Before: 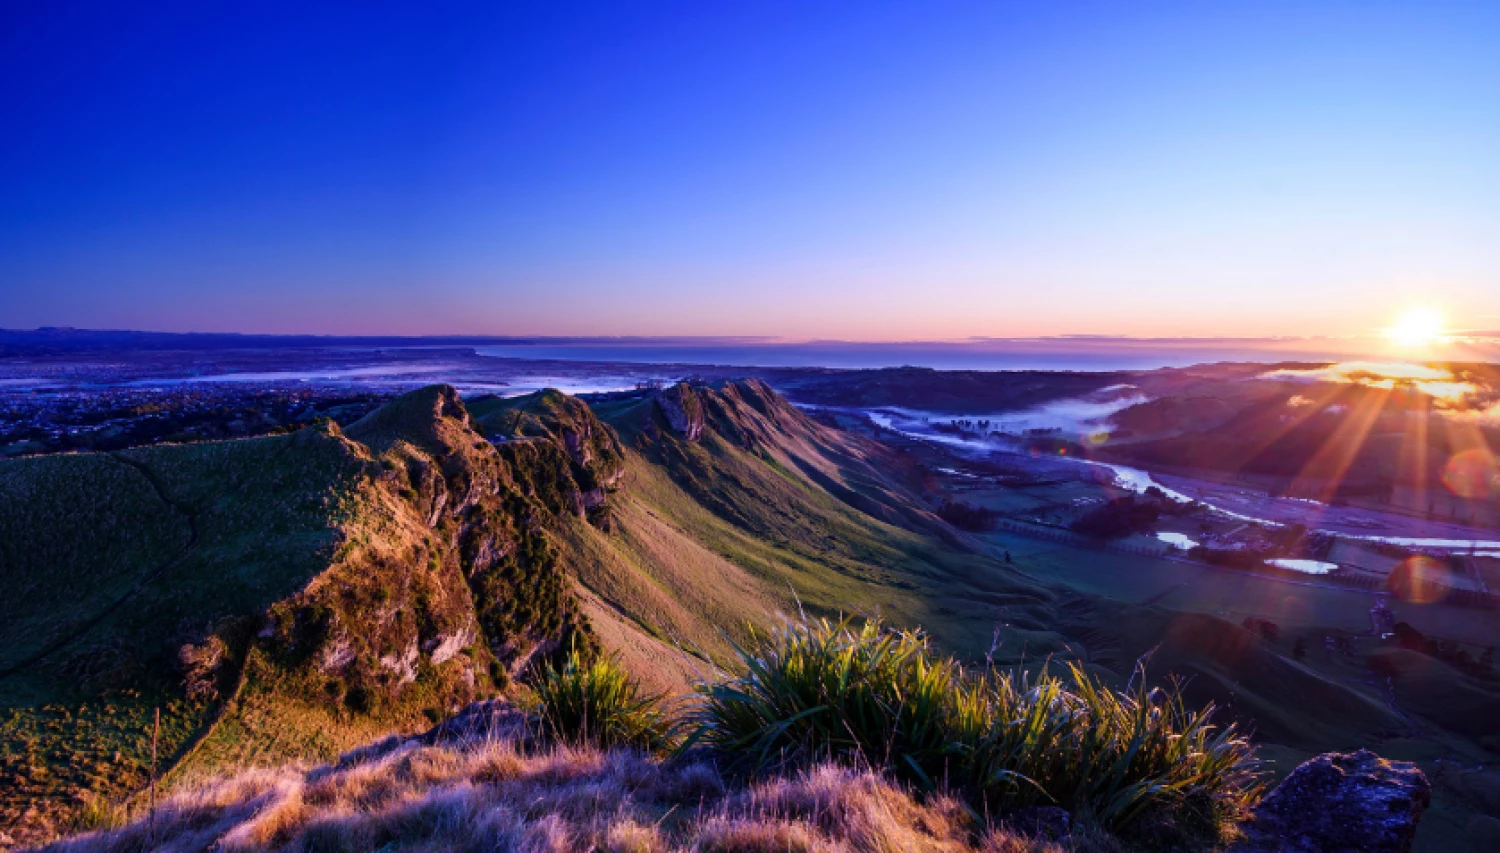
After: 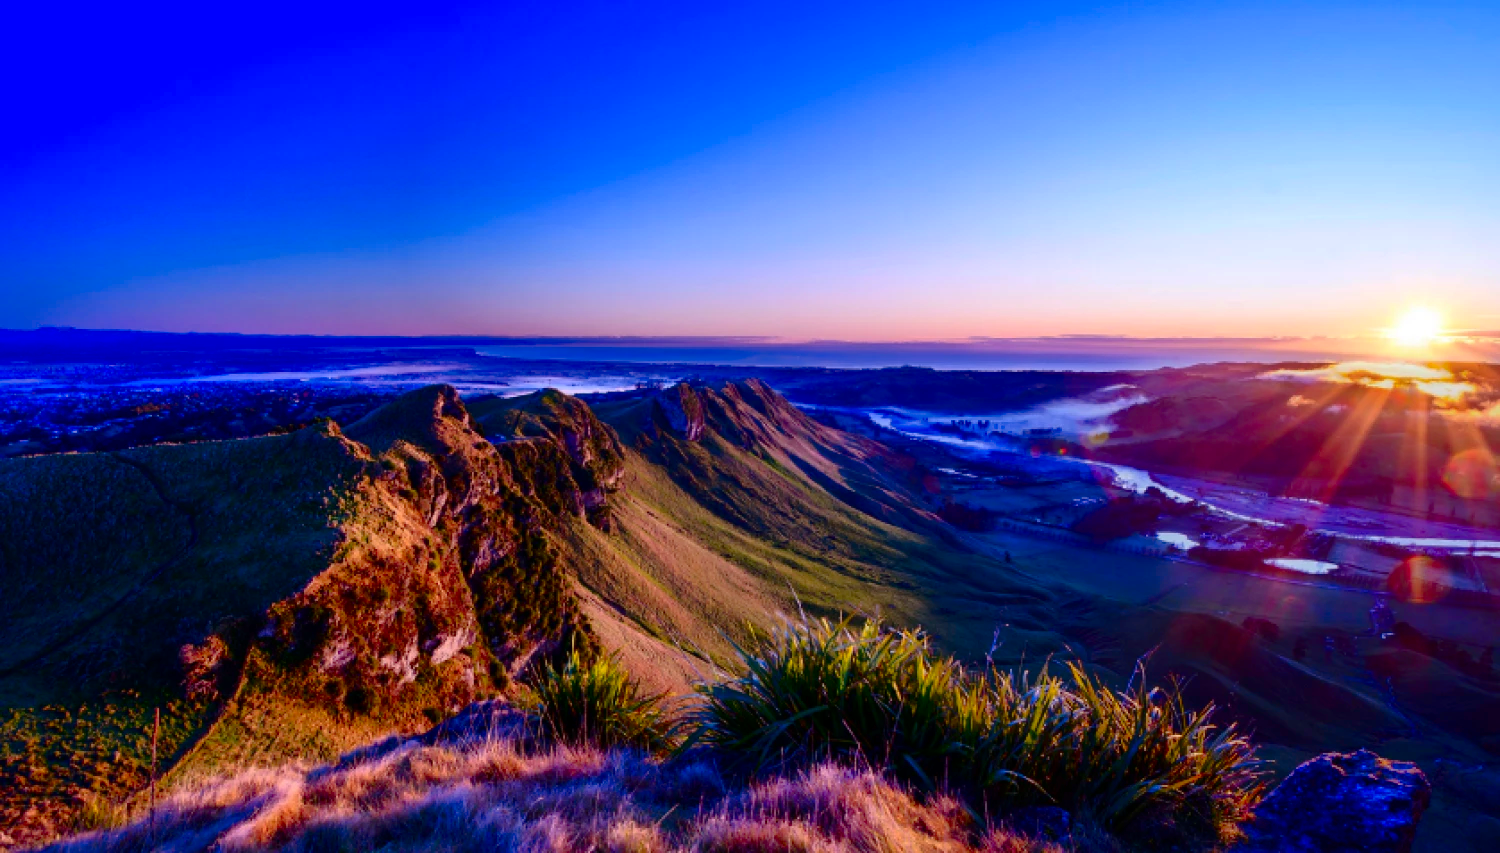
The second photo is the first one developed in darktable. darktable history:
contrast brightness saturation: contrast 0.21, brightness -0.111, saturation 0.214
shadows and highlights: on, module defaults
